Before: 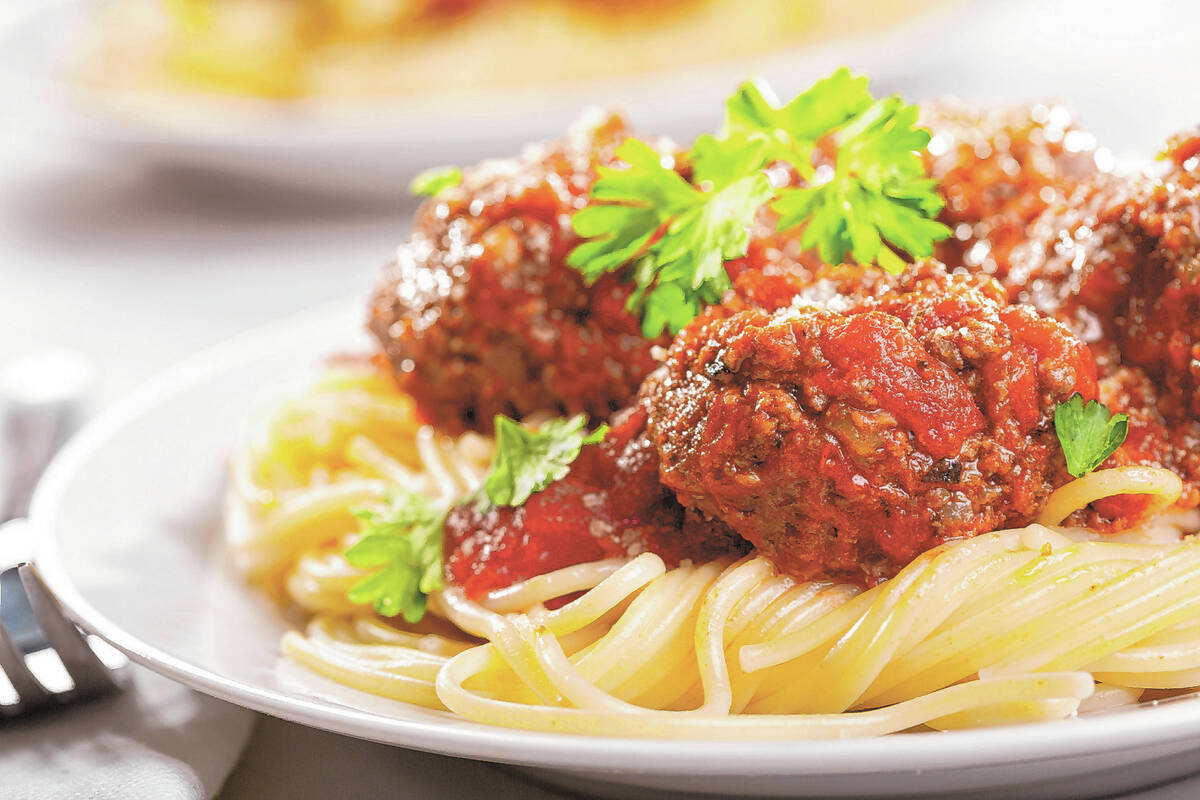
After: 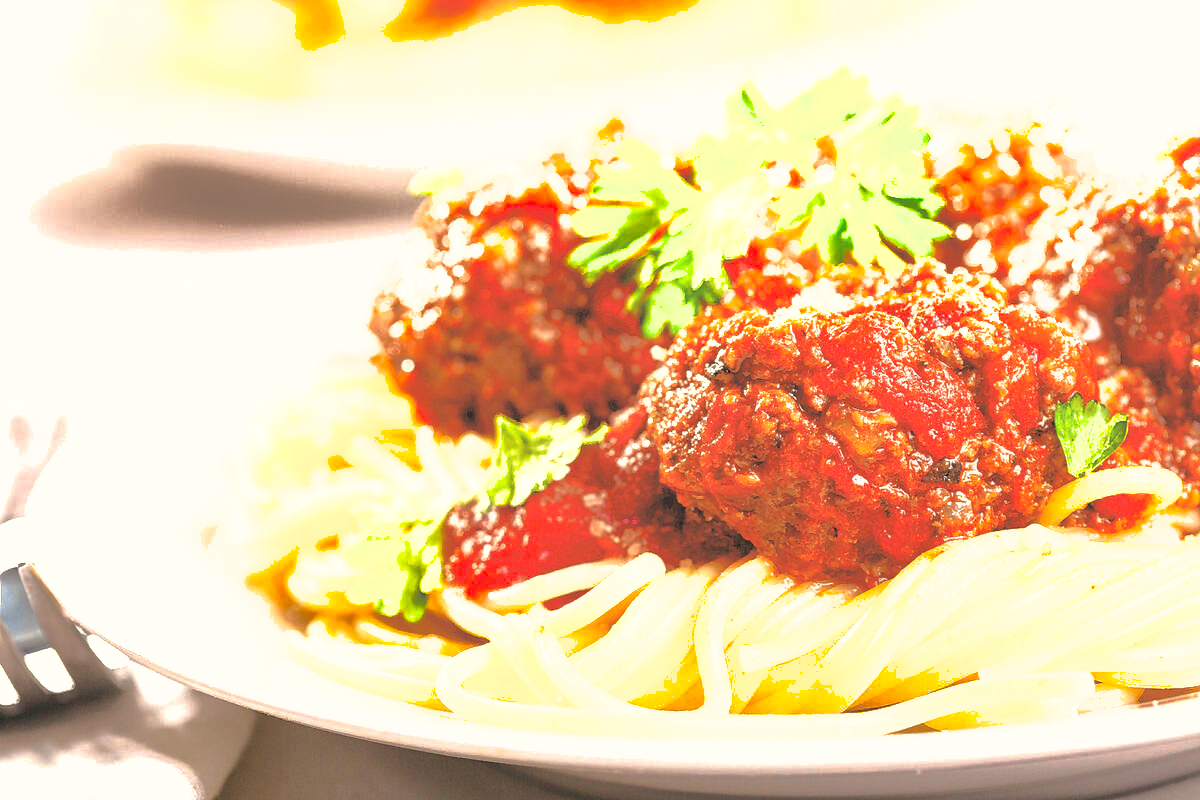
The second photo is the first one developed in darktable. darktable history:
exposure: black level correction 0, exposure 1 EV, compensate exposure bias true, compensate highlight preservation false
white balance: red 1.045, blue 0.932
shadows and highlights: on, module defaults
